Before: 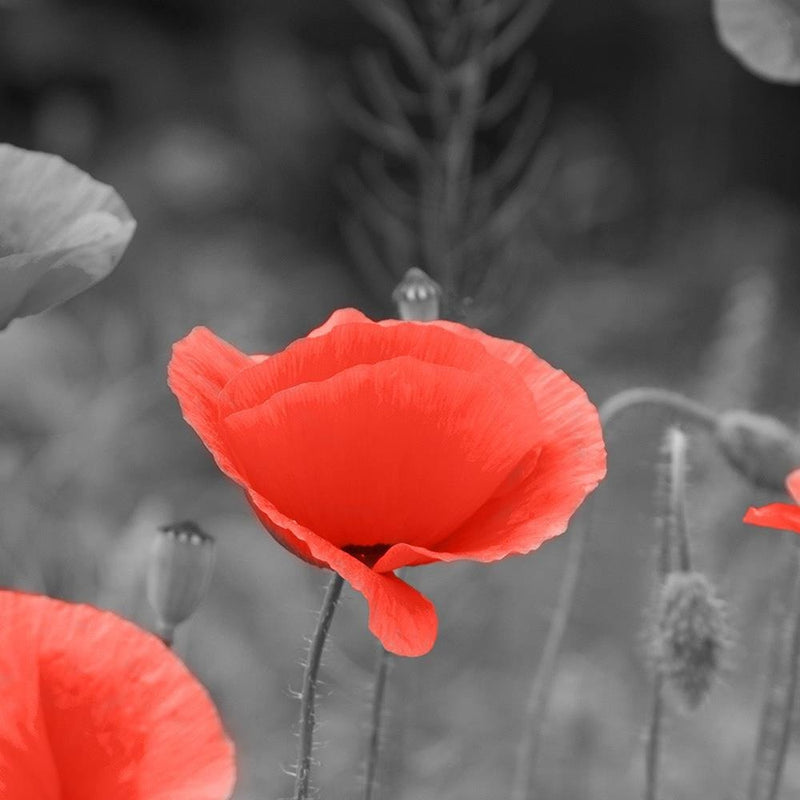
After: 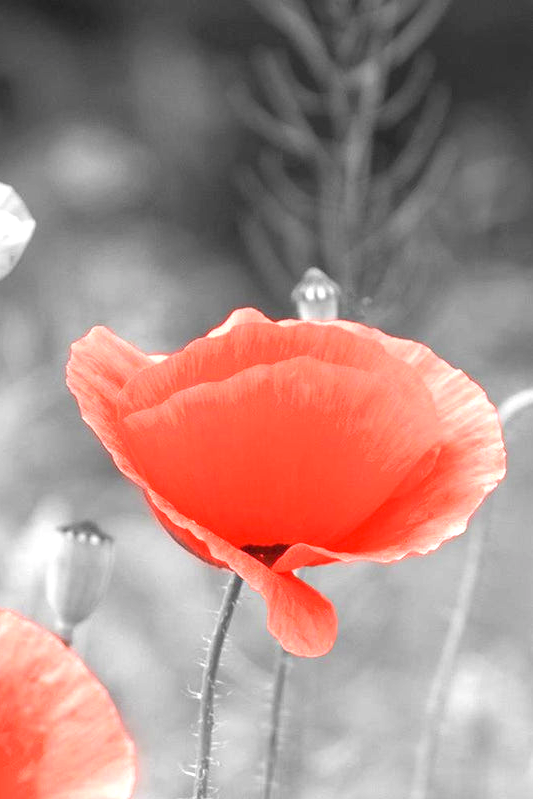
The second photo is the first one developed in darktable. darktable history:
exposure: black level correction 0, exposure 1.45 EV, compensate exposure bias true, compensate highlight preservation false
crop and rotate: left 12.673%, right 20.66%
